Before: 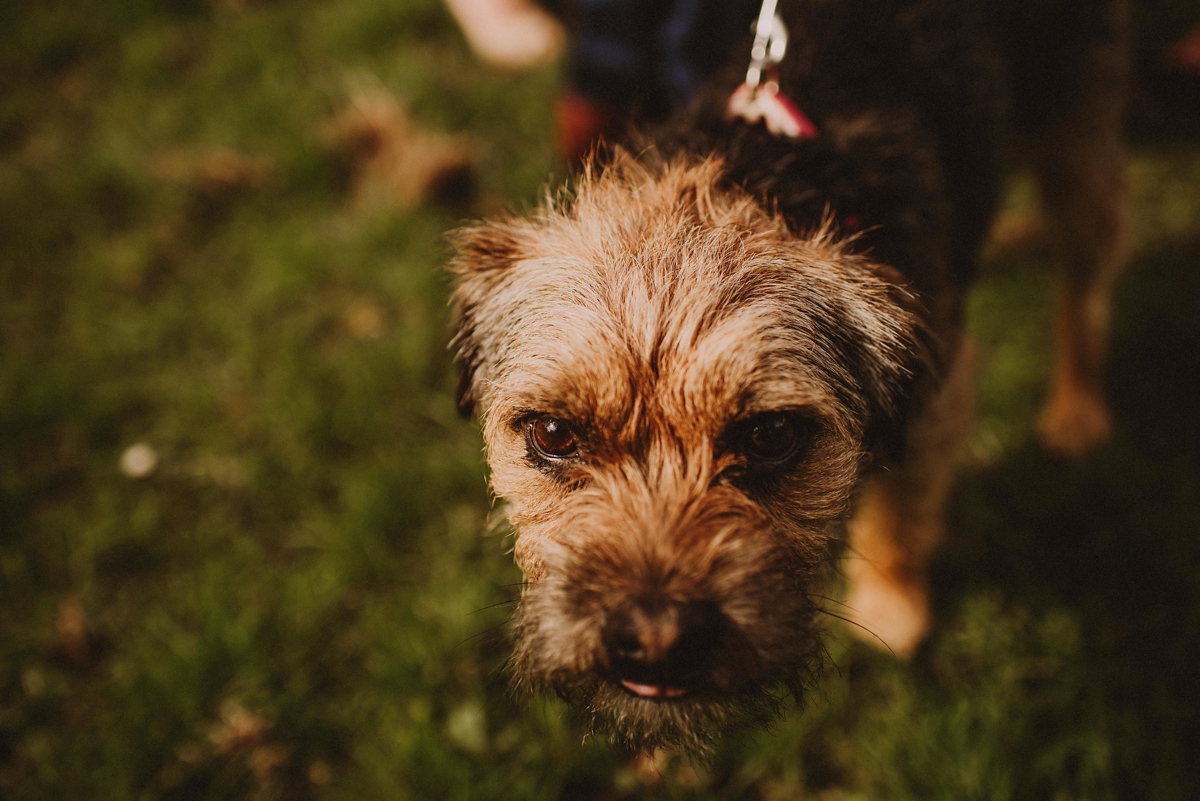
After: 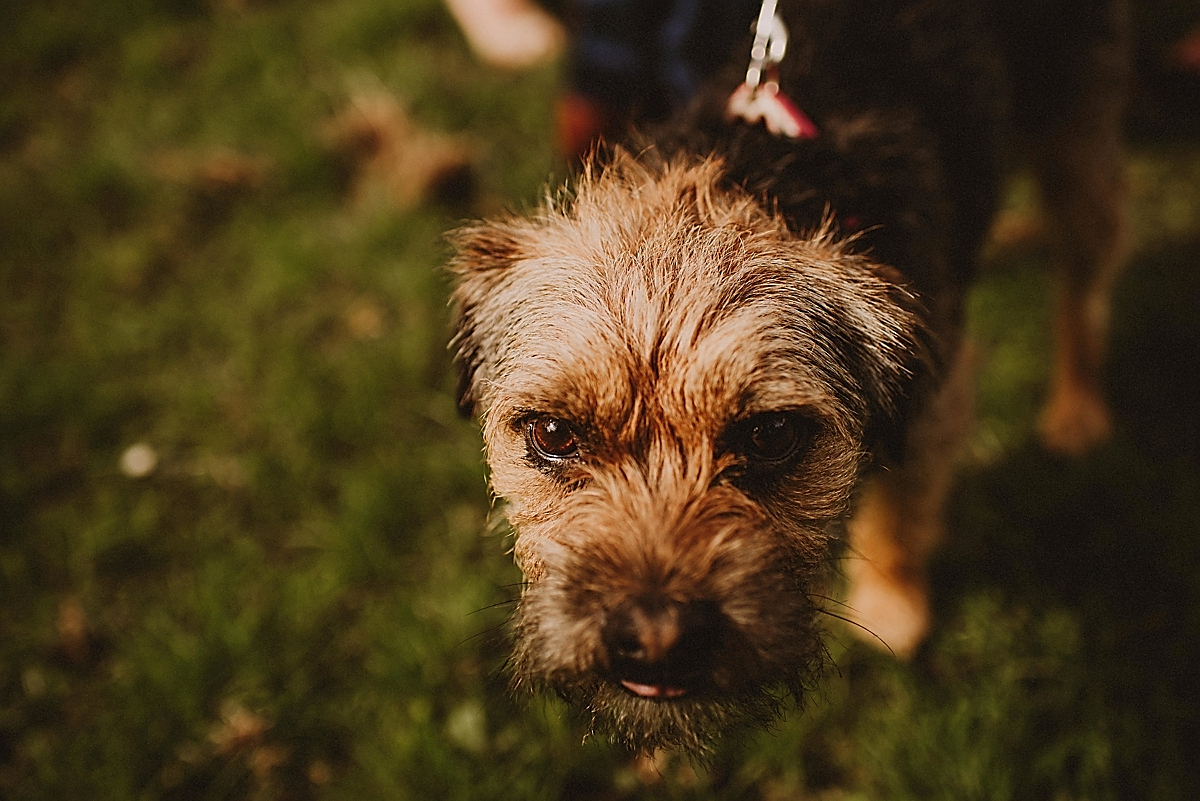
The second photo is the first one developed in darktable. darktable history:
sharpen: radius 1.376, amount 1.241, threshold 0.61
